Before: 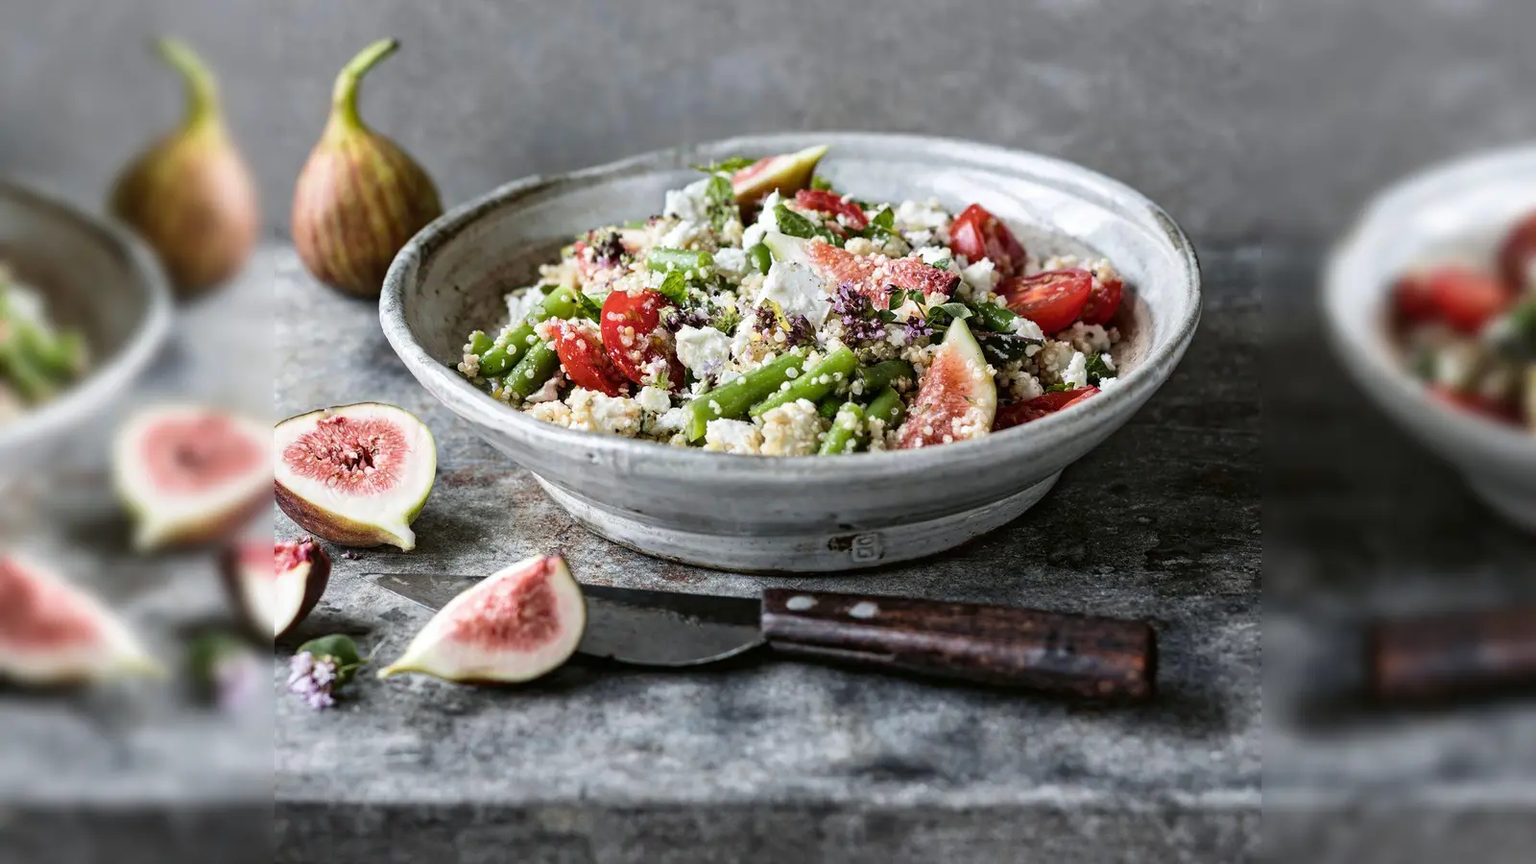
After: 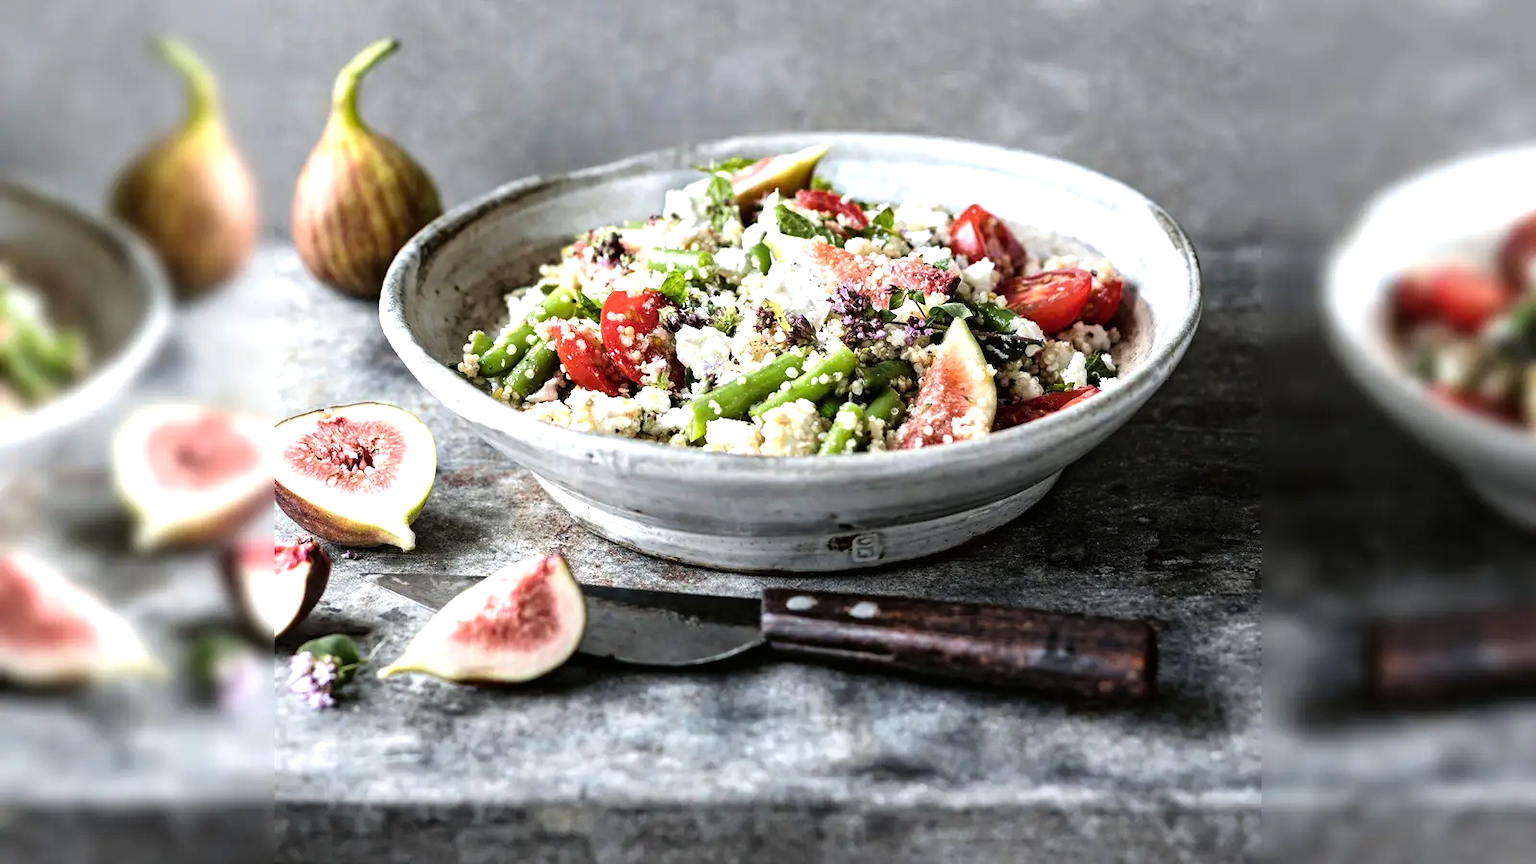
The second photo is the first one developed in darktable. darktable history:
tone equalizer: -8 EV -0.727 EV, -7 EV -0.727 EV, -6 EV -0.577 EV, -5 EV -0.393 EV, -3 EV 0.397 EV, -2 EV 0.6 EV, -1 EV 0.68 EV, +0 EV 0.747 EV
